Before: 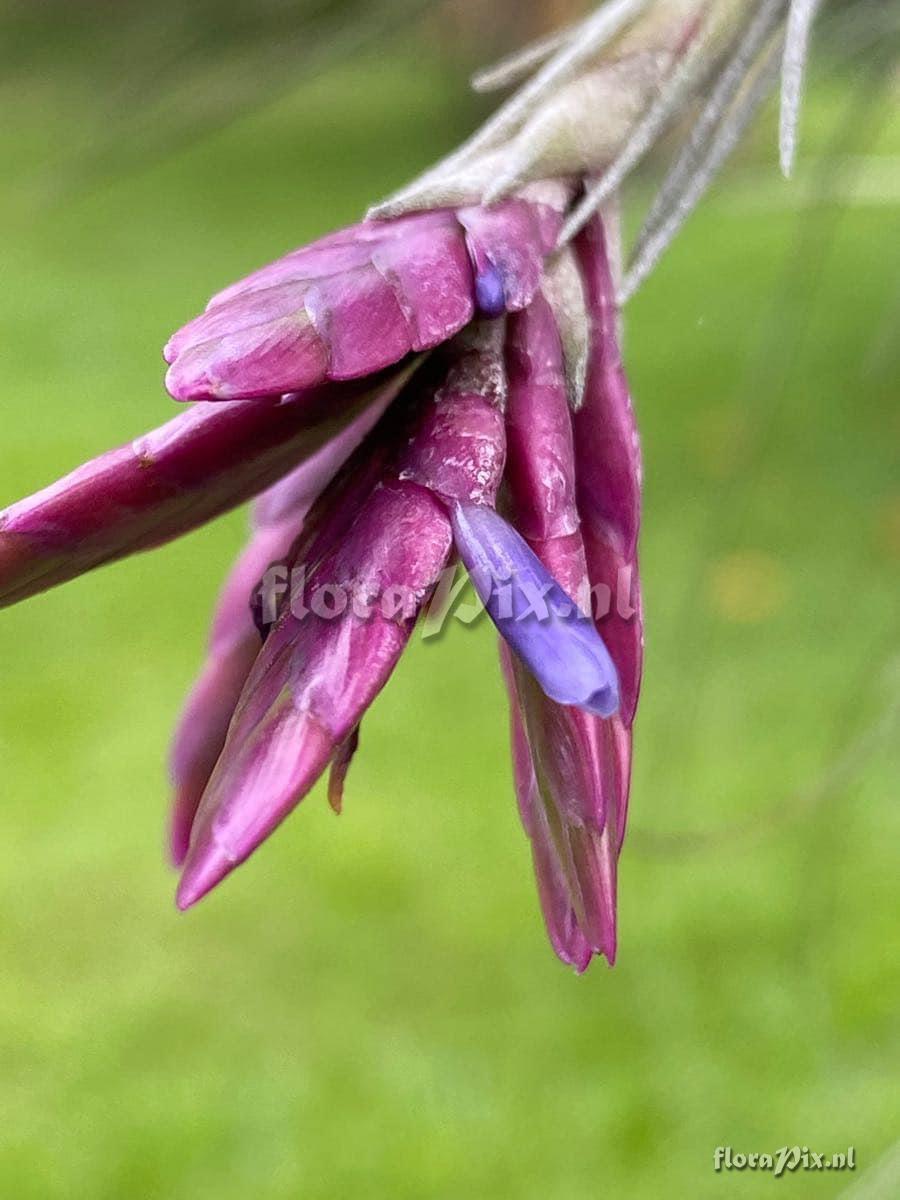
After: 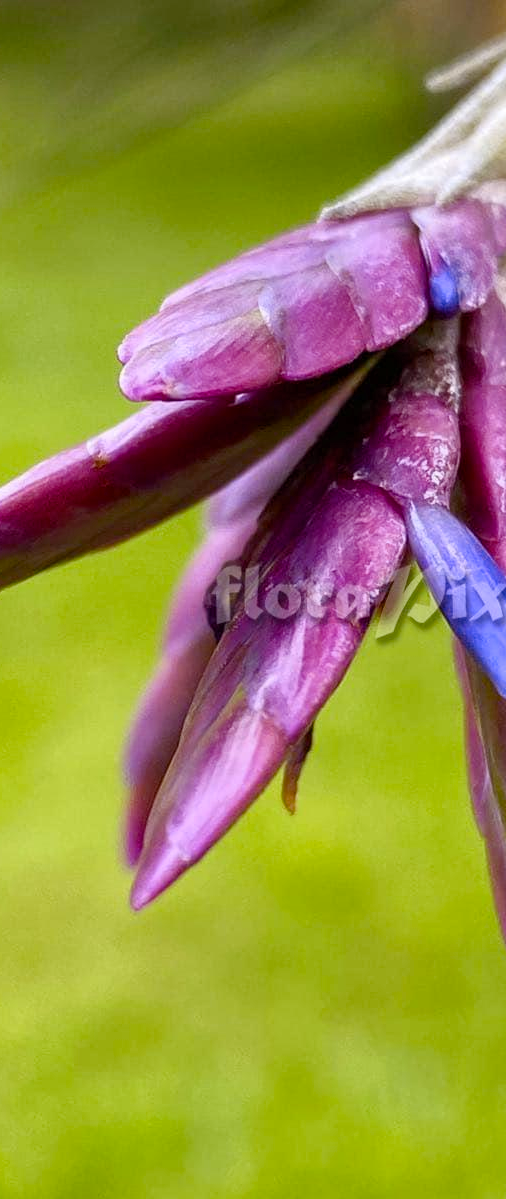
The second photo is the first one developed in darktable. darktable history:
crop: left 5.114%, right 38.589%
color balance rgb: perceptual saturation grading › global saturation 20%, perceptual saturation grading › highlights -25%, perceptual saturation grading › shadows 25%
color contrast: green-magenta contrast 0.85, blue-yellow contrast 1.25, unbound 0
